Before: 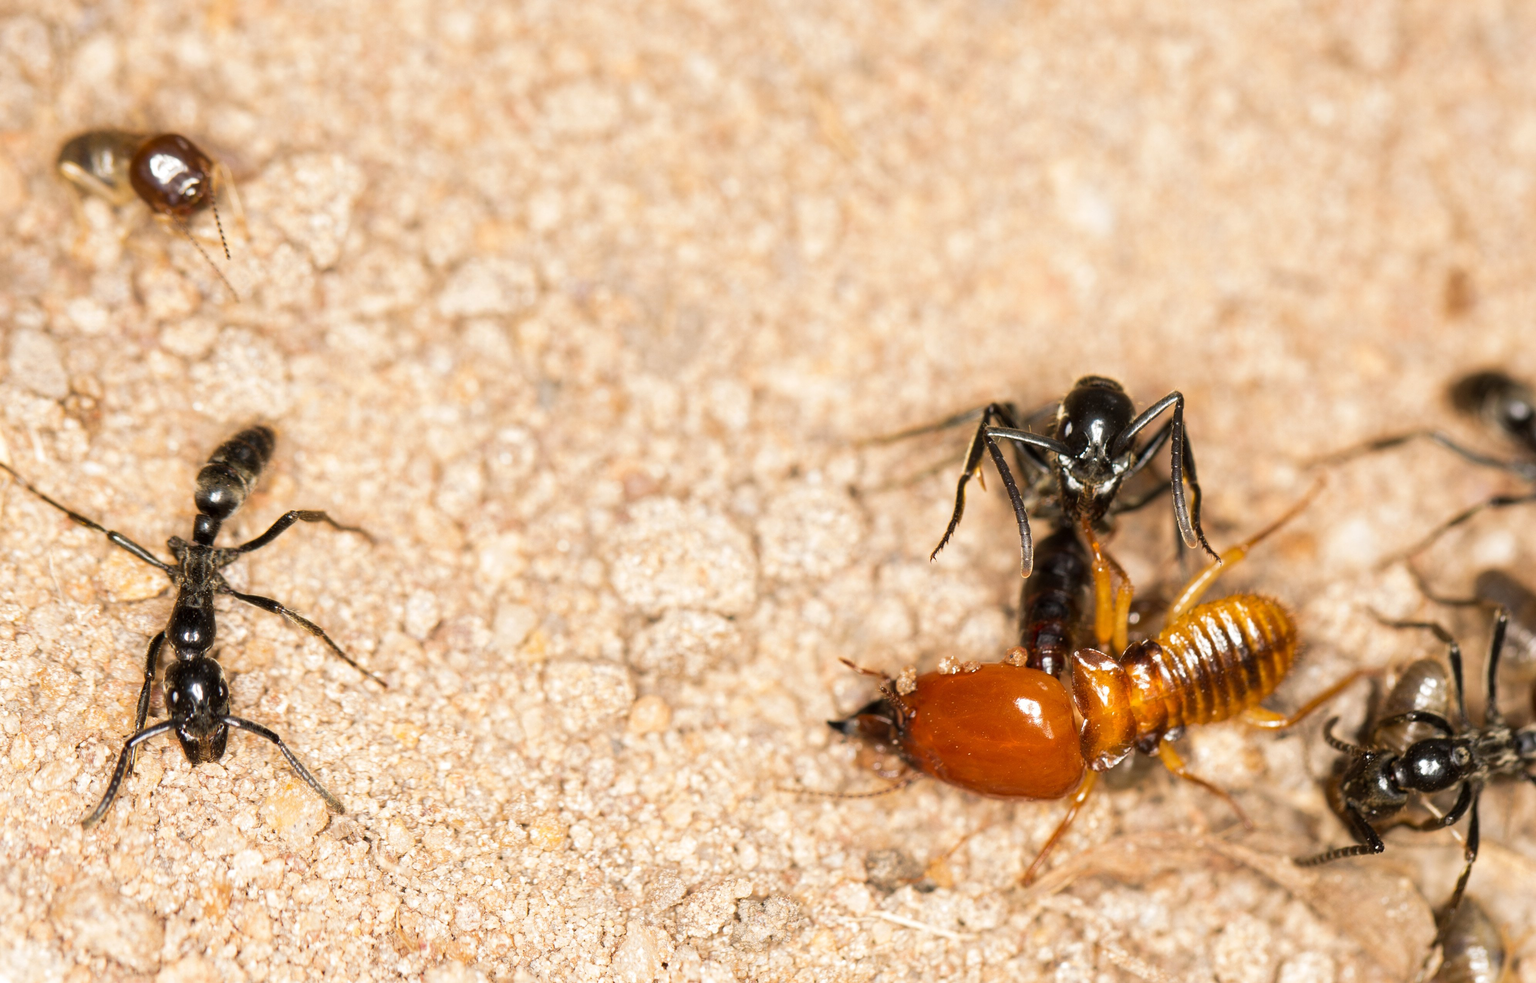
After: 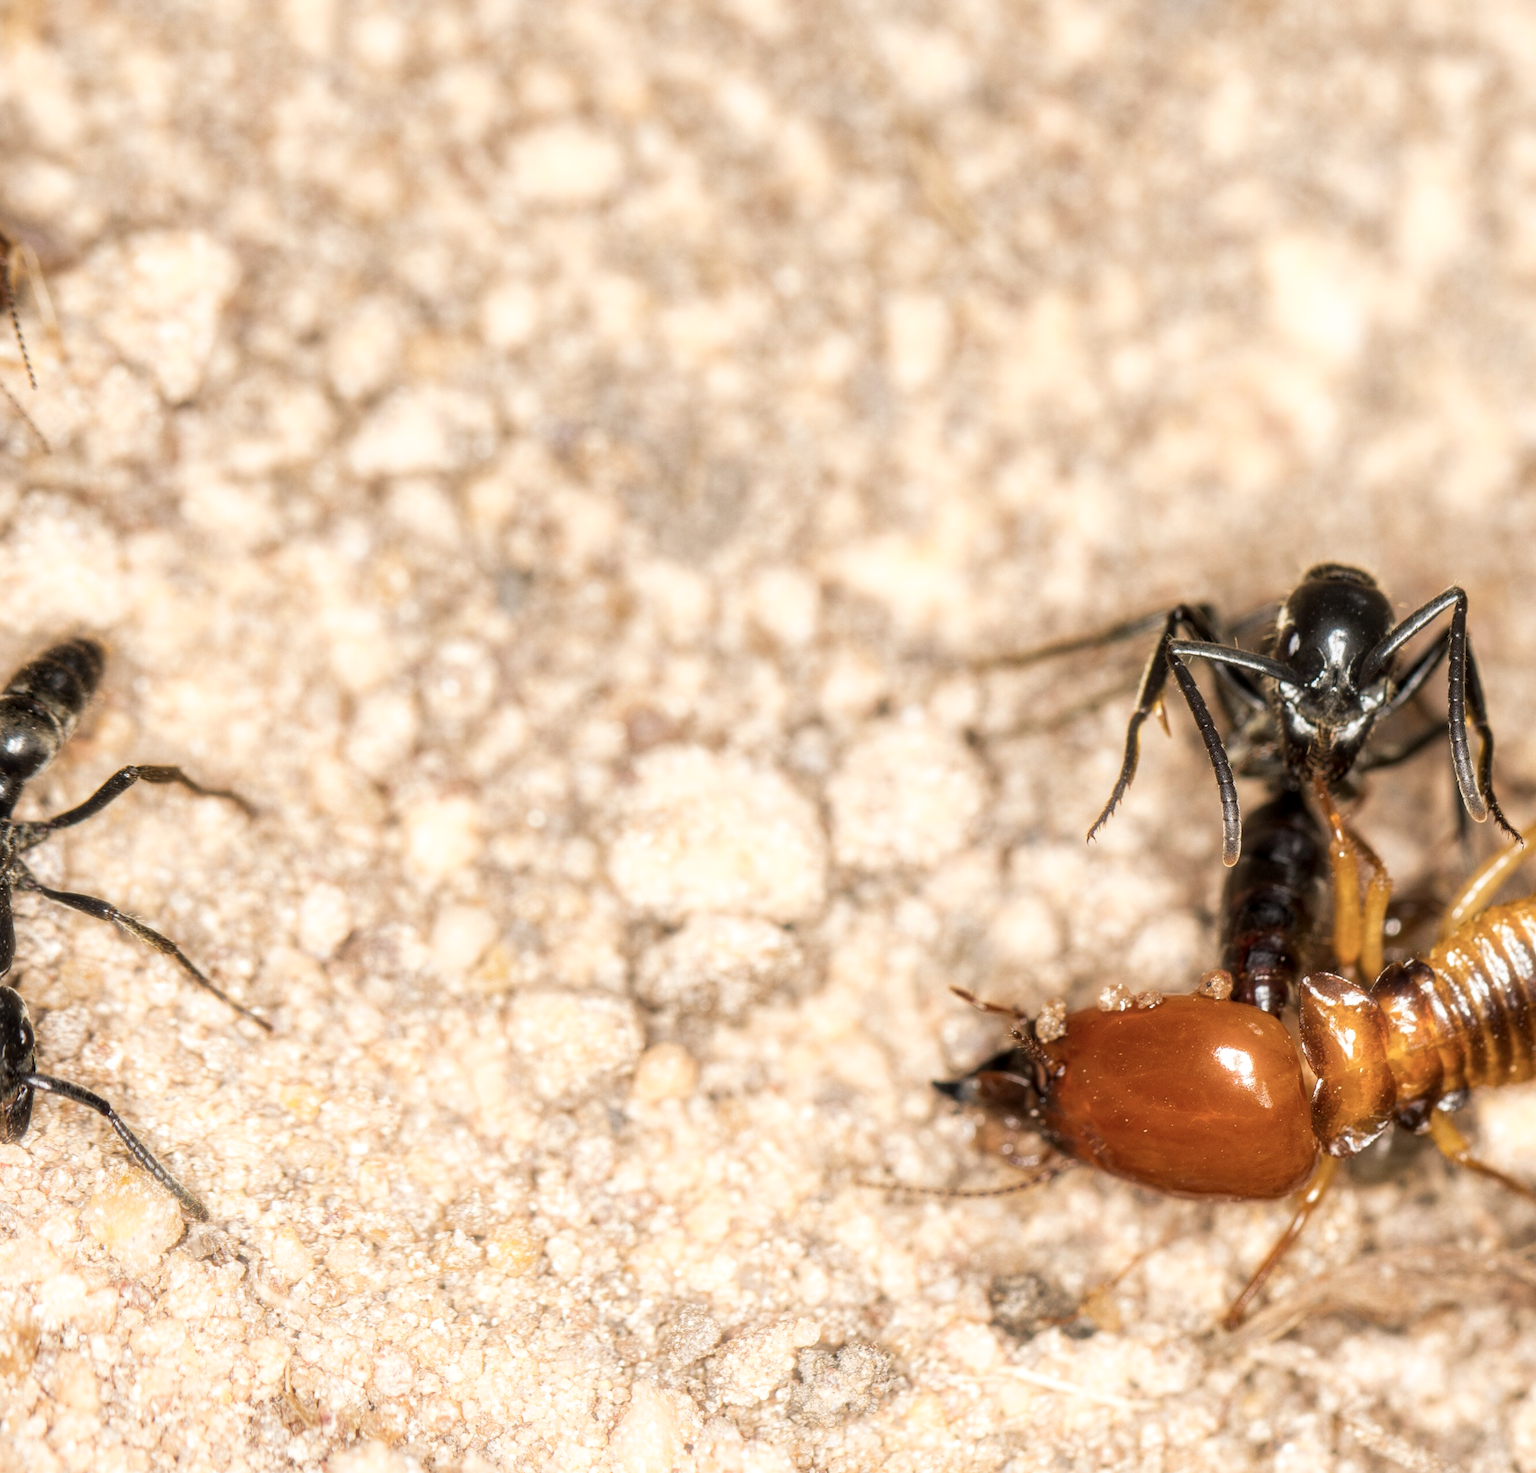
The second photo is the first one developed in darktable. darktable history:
color correction: saturation 0.8
shadows and highlights: shadows 32, highlights -32, soften with gaussian
bloom: size 5%, threshold 95%, strength 15%
local contrast: on, module defaults
crop and rotate: left 13.409%, right 19.924%
